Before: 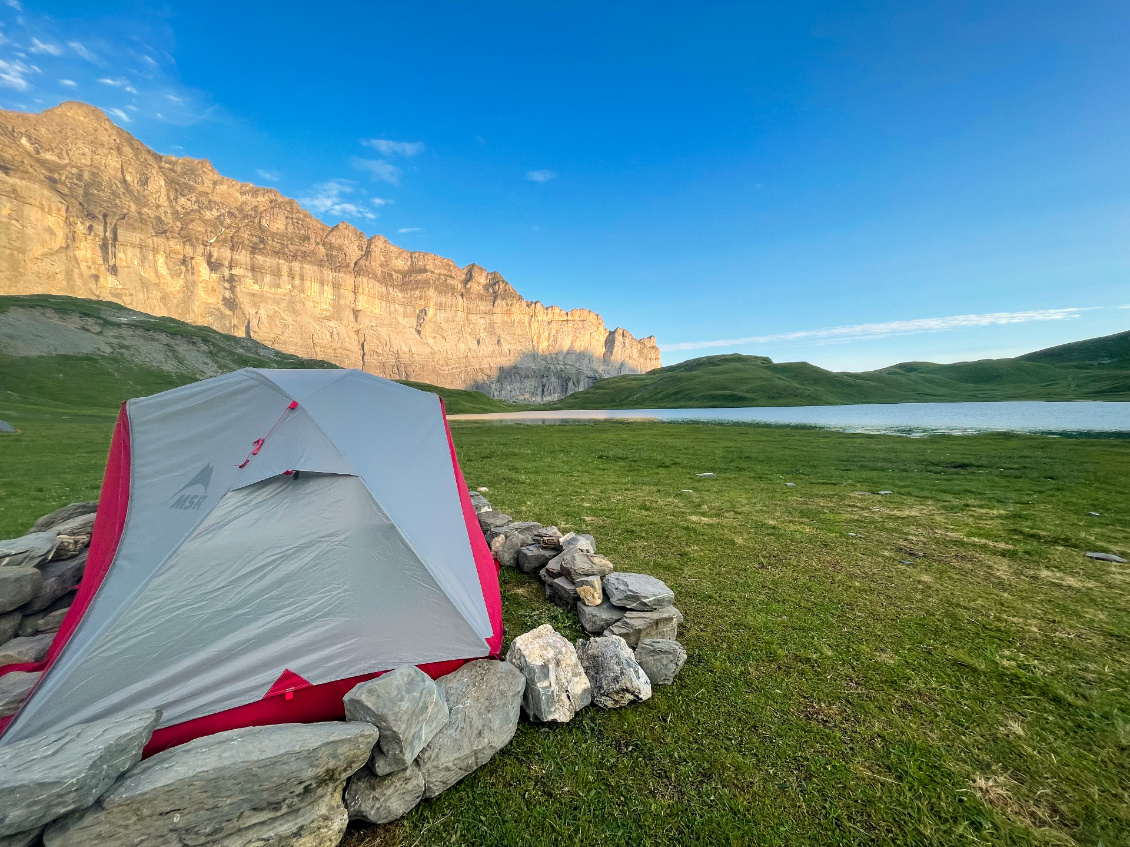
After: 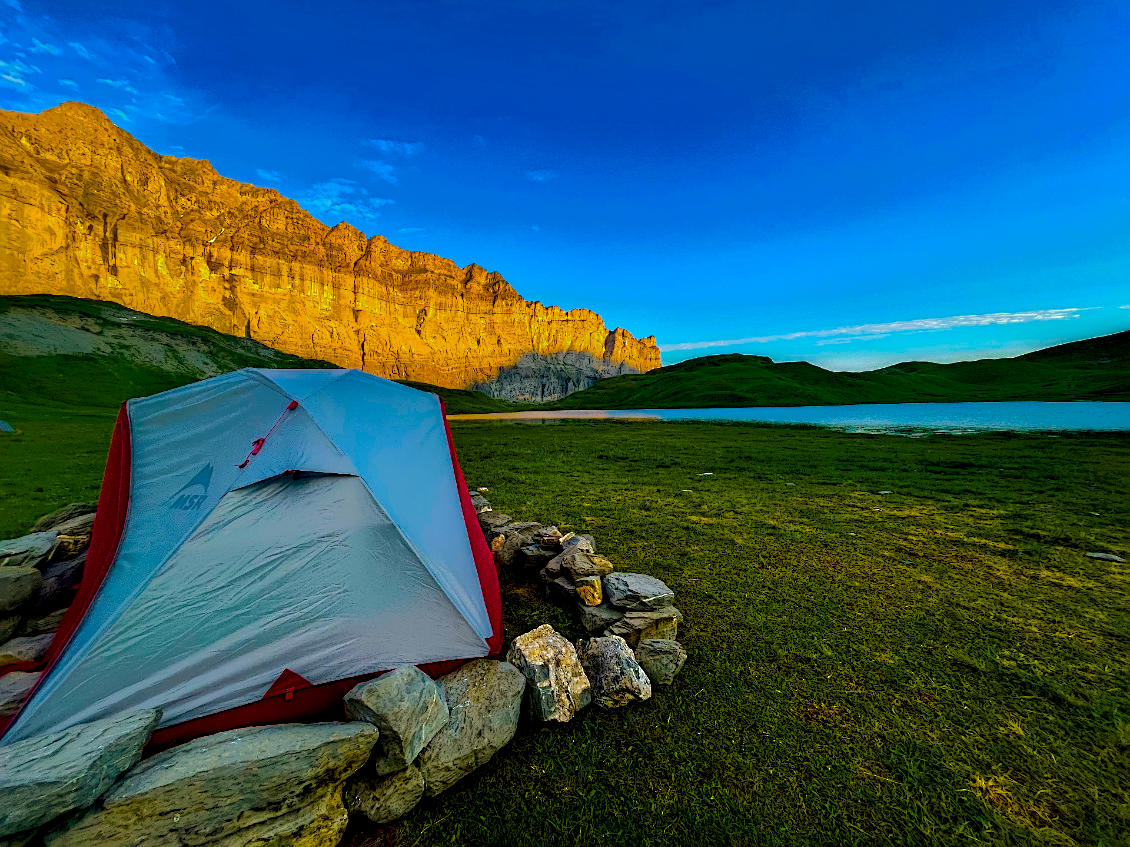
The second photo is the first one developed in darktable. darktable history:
local contrast: highlights 4%, shadows 210%, detail 164%, midtone range 0.008
sharpen: on, module defaults
color balance rgb: linear chroma grading › global chroma 15.405%, perceptual saturation grading › global saturation 65.933%, perceptual saturation grading › highlights 58.896%, perceptual saturation grading › mid-tones 49.375%, perceptual saturation grading › shadows 50.097%, global vibrance 11.36%, contrast 4.993%
